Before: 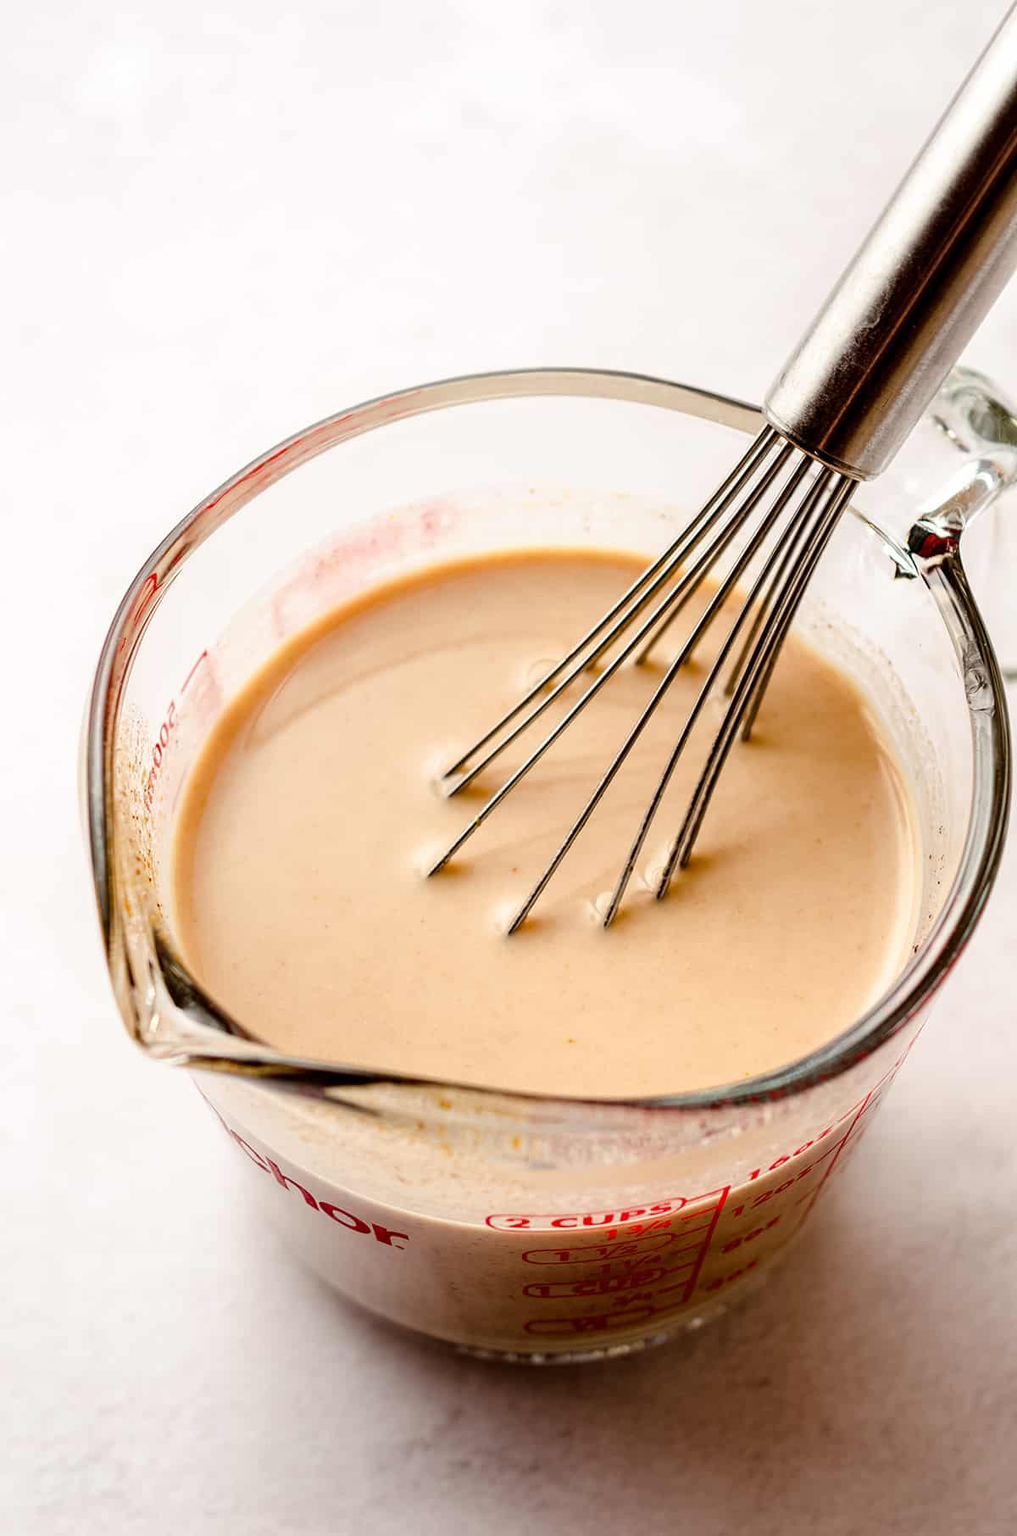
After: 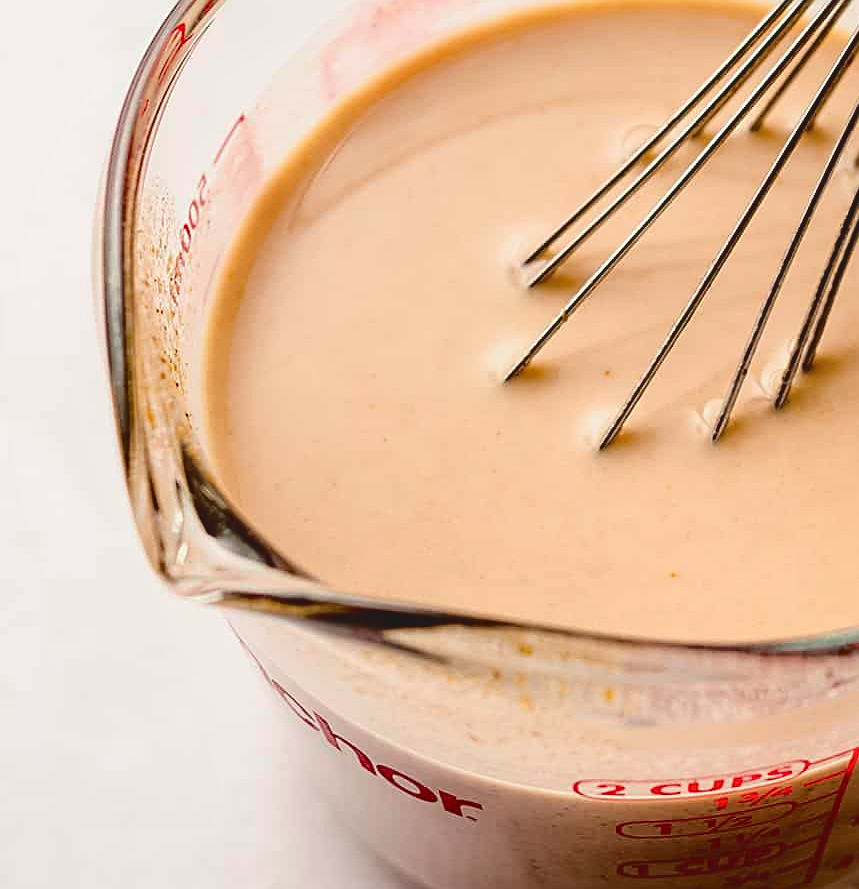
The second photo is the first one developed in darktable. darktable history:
crop: top 36.054%, right 28.415%, bottom 14.843%
shadows and highlights: shadows 8.14, white point adjustment 1.03, highlights -39.65
sharpen: on, module defaults
tone curve: curves: ch0 [(0, 0.087) (0.175, 0.178) (0.466, 0.498) (0.715, 0.764) (1, 0.961)]; ch1 [(0, 0) (0.437, 0.398) (0.476, 0.466) (0.505, 0.505) (0.534, 0.544) (0.612, 0.605) (0.641, 0.643) (1, 1)]; ch2 [(0, 0) (0.359, 0.379) (0.427, 0.453) (0.489, 0.495) (0.531, 0.534) (0.579, 0.579) (1, 1)], color space Lab, independent channels, preserve colors none
